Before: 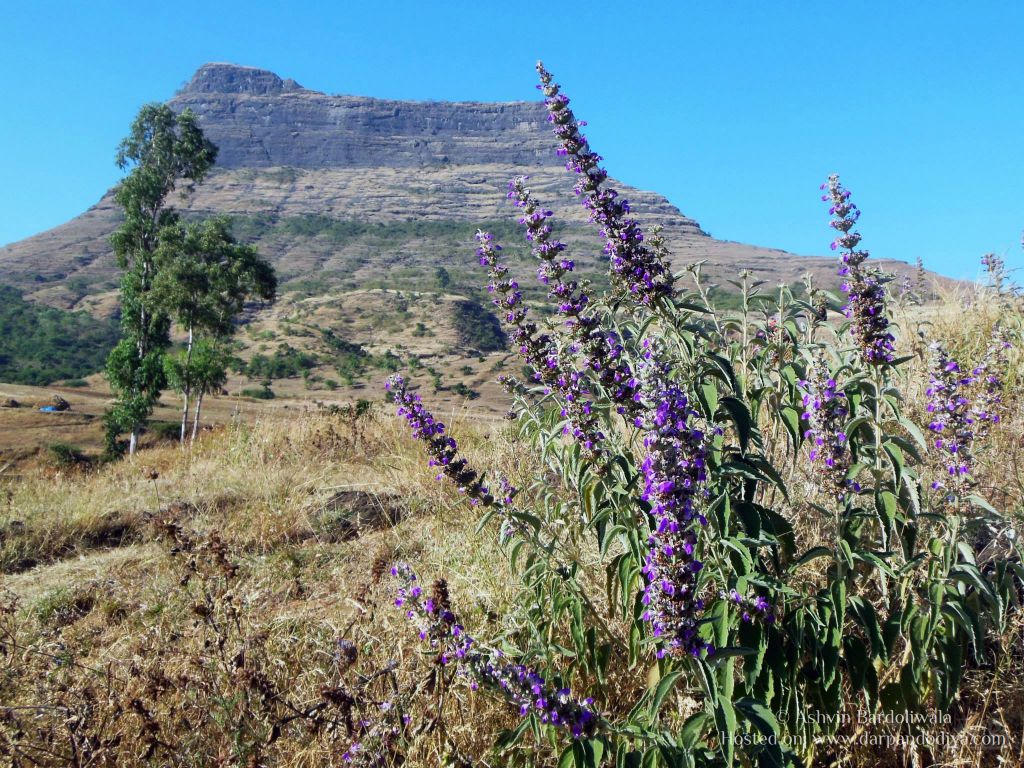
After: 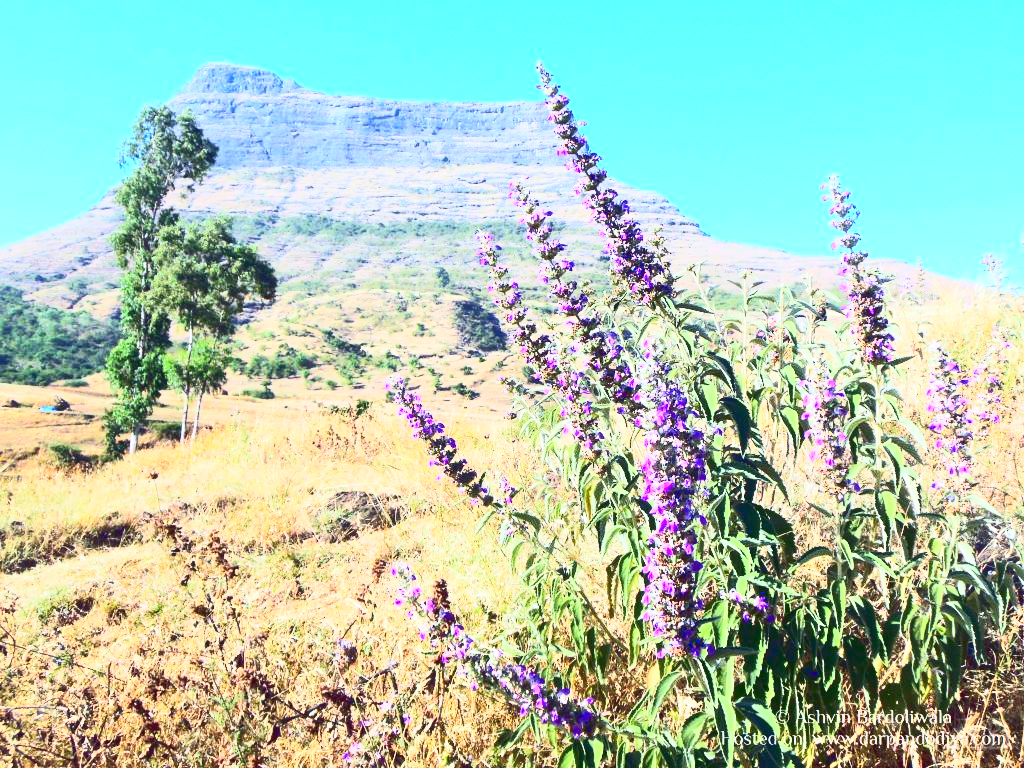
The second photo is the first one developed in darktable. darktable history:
tone curve: curves: ch0 [(0, 0.098) (0.262, 0.324) (0.421, 0.59) (0.54, 0.803) (0.725, 0.922) (0.99, 0.974)], color space Lab, linked channels, preserve colors none
exposure: black level correction 0, exposure 0.898 EV, compensate exposure bias true, compensate highlight preservation false
